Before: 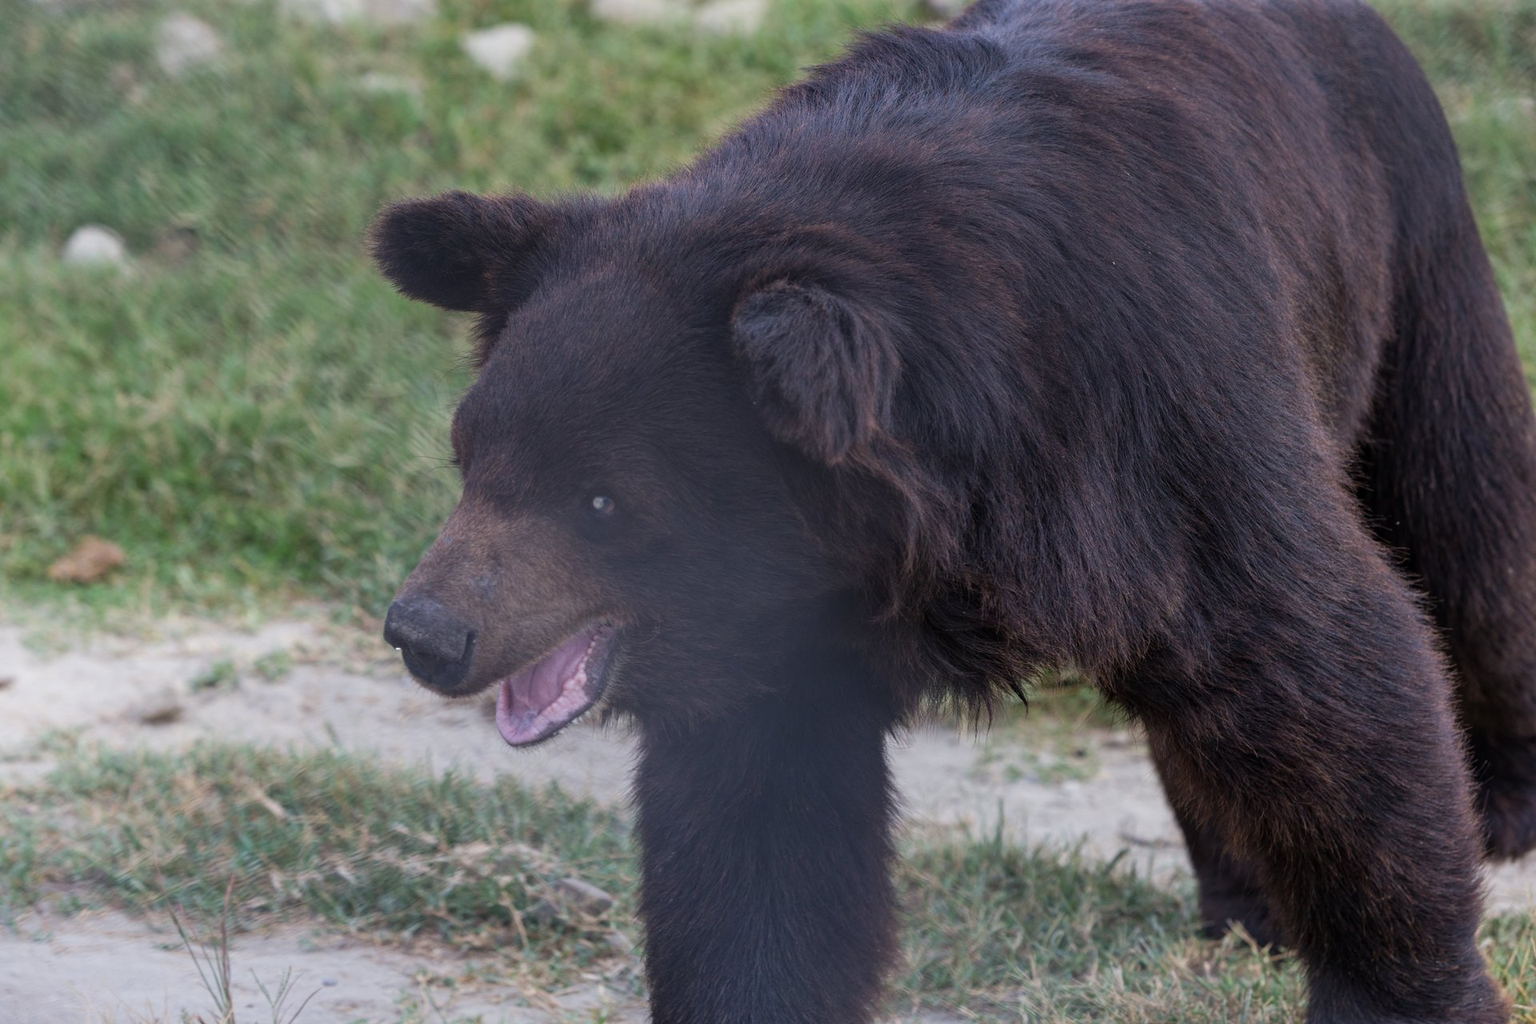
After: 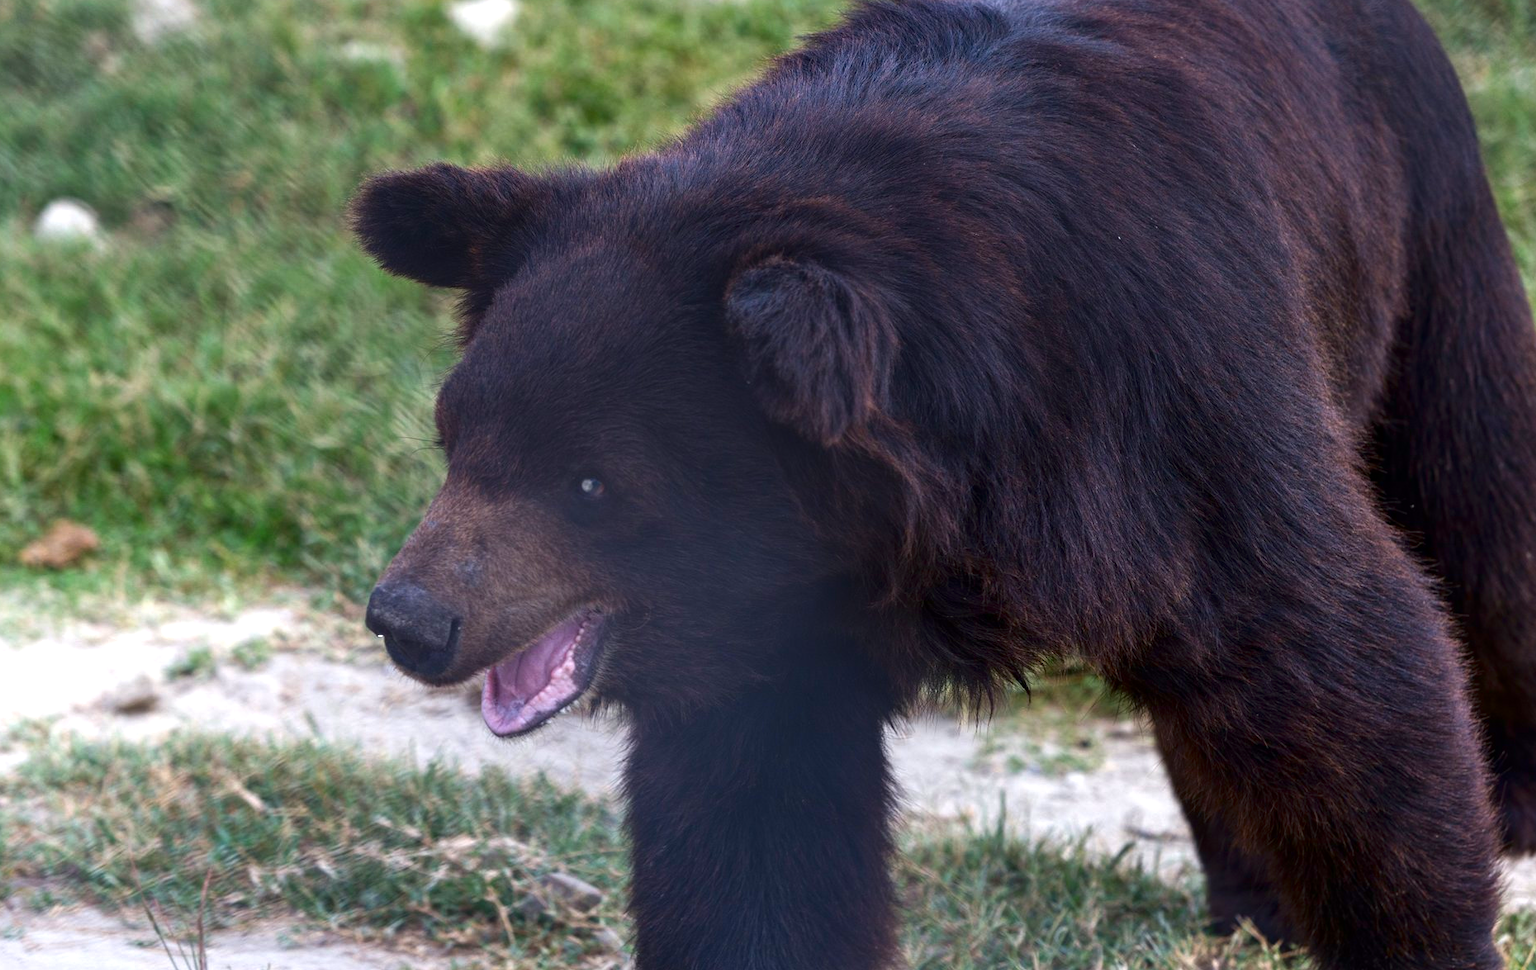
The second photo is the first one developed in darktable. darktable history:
exposure: exposure 0.781 EV, compensate highlight preservation false
contrast brightness saturation: brightness -0.25, saturation 0.2
crop: left 1.964%, top 3.251%, right 1.122%, bottom 4.933%
